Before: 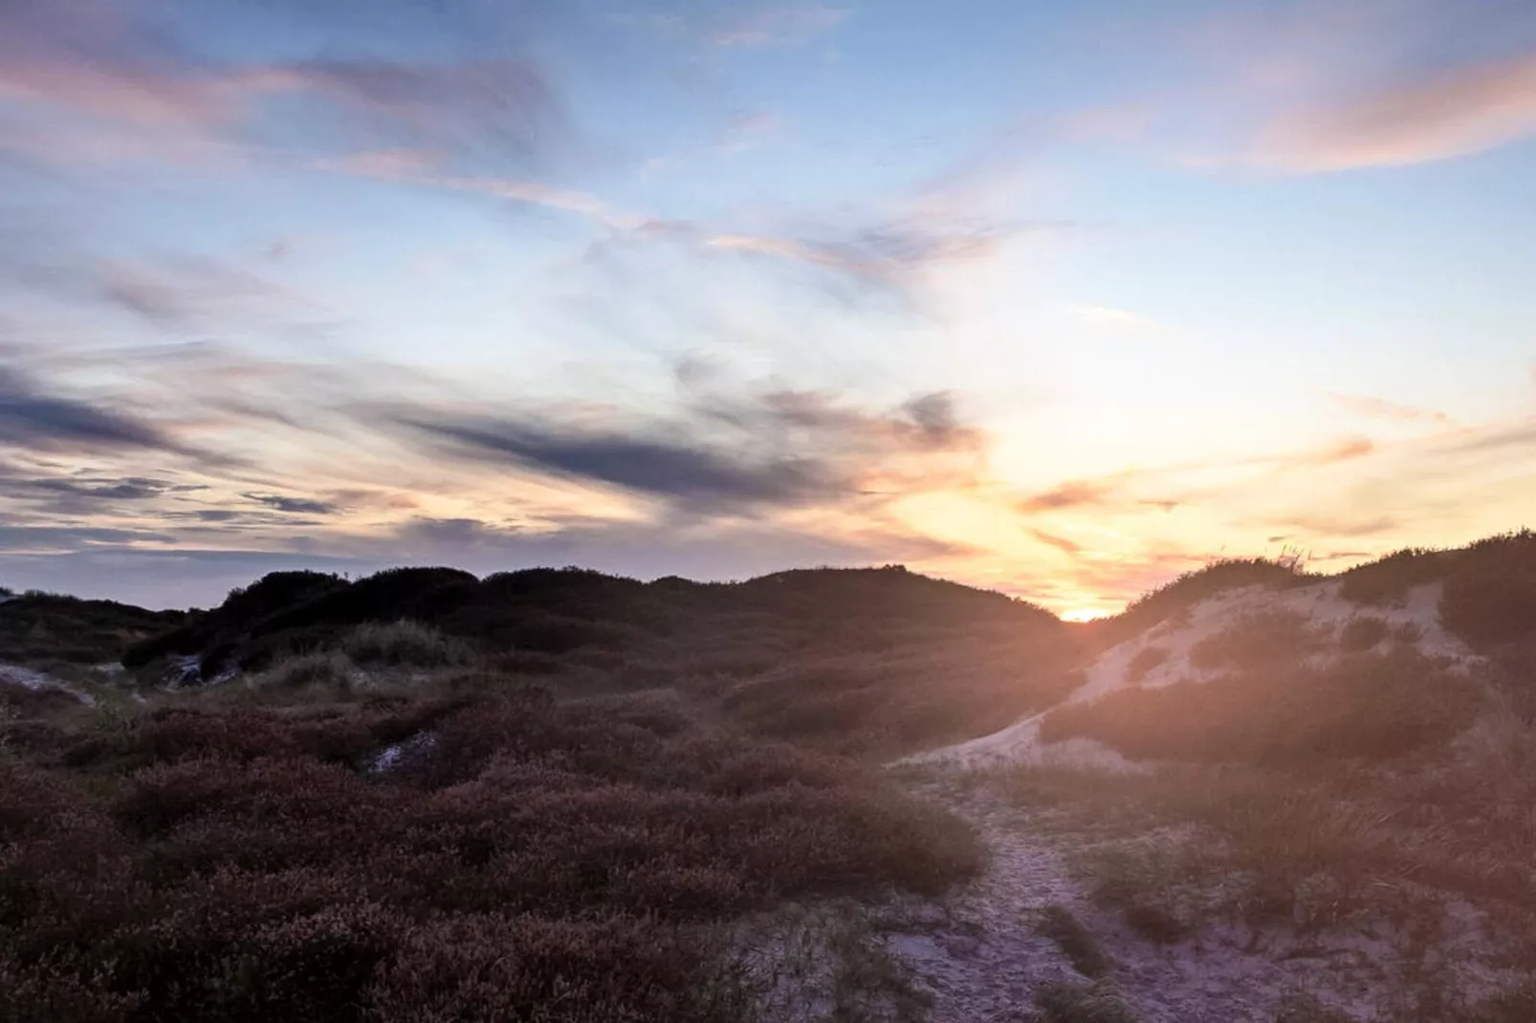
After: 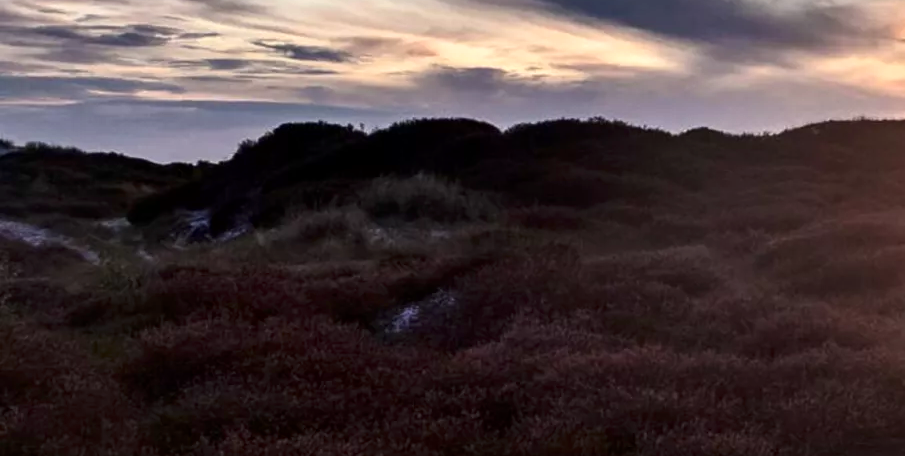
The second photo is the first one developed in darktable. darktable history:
crop: top 44.483%, right 43.593%, bottom 12.892%
exposure: exposure 0.2 EV, compensate highlight preservation false
contrast brightness saturation: contrast 0.07, brightness -0.13, saturation 0.06
